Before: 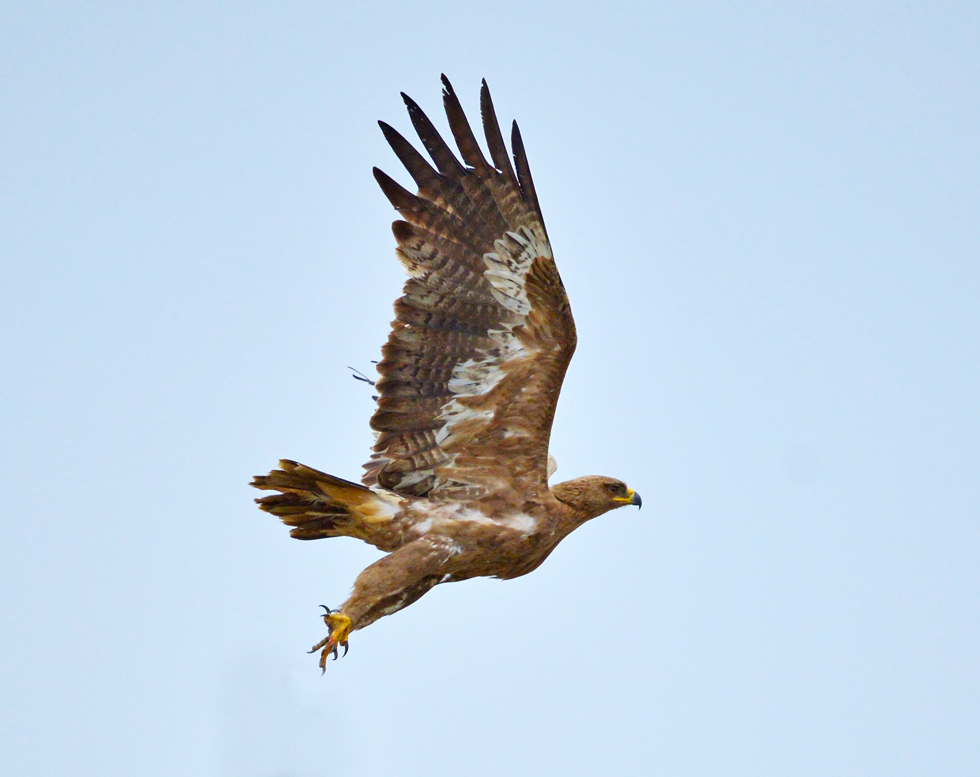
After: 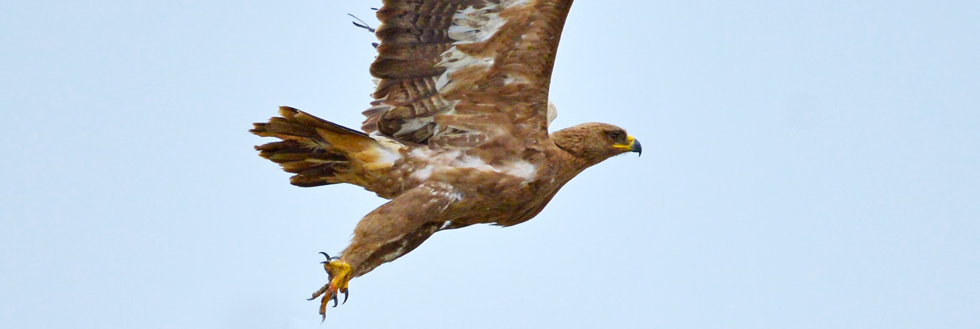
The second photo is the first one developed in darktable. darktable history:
crop: top 45.465%, bottom 12.192%
